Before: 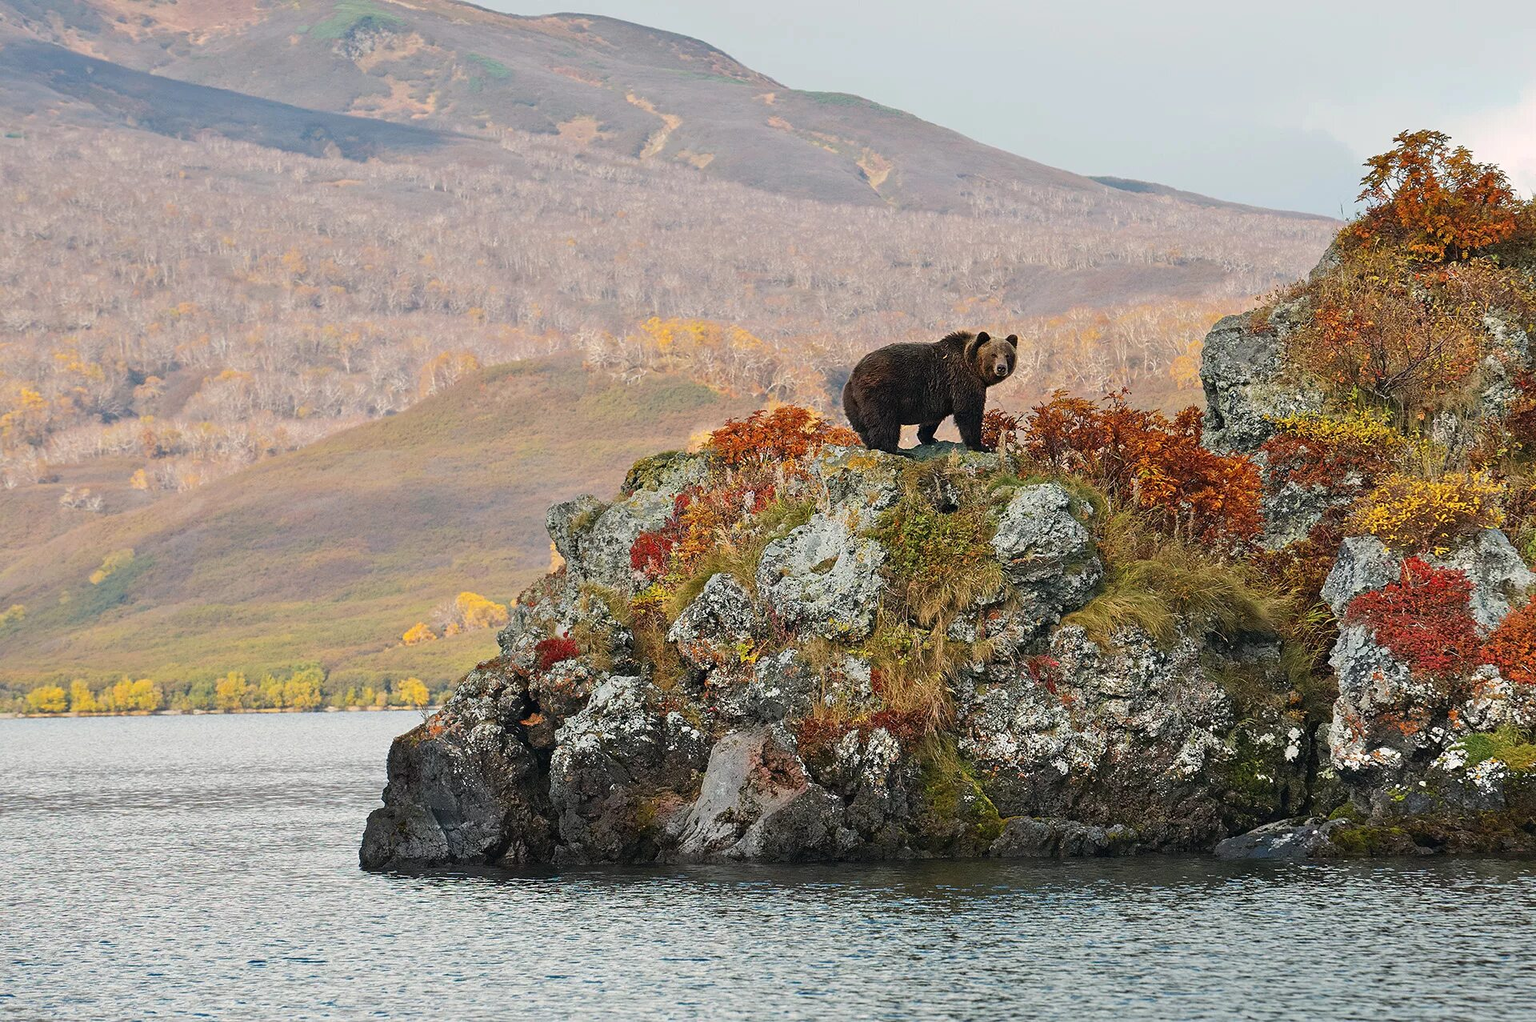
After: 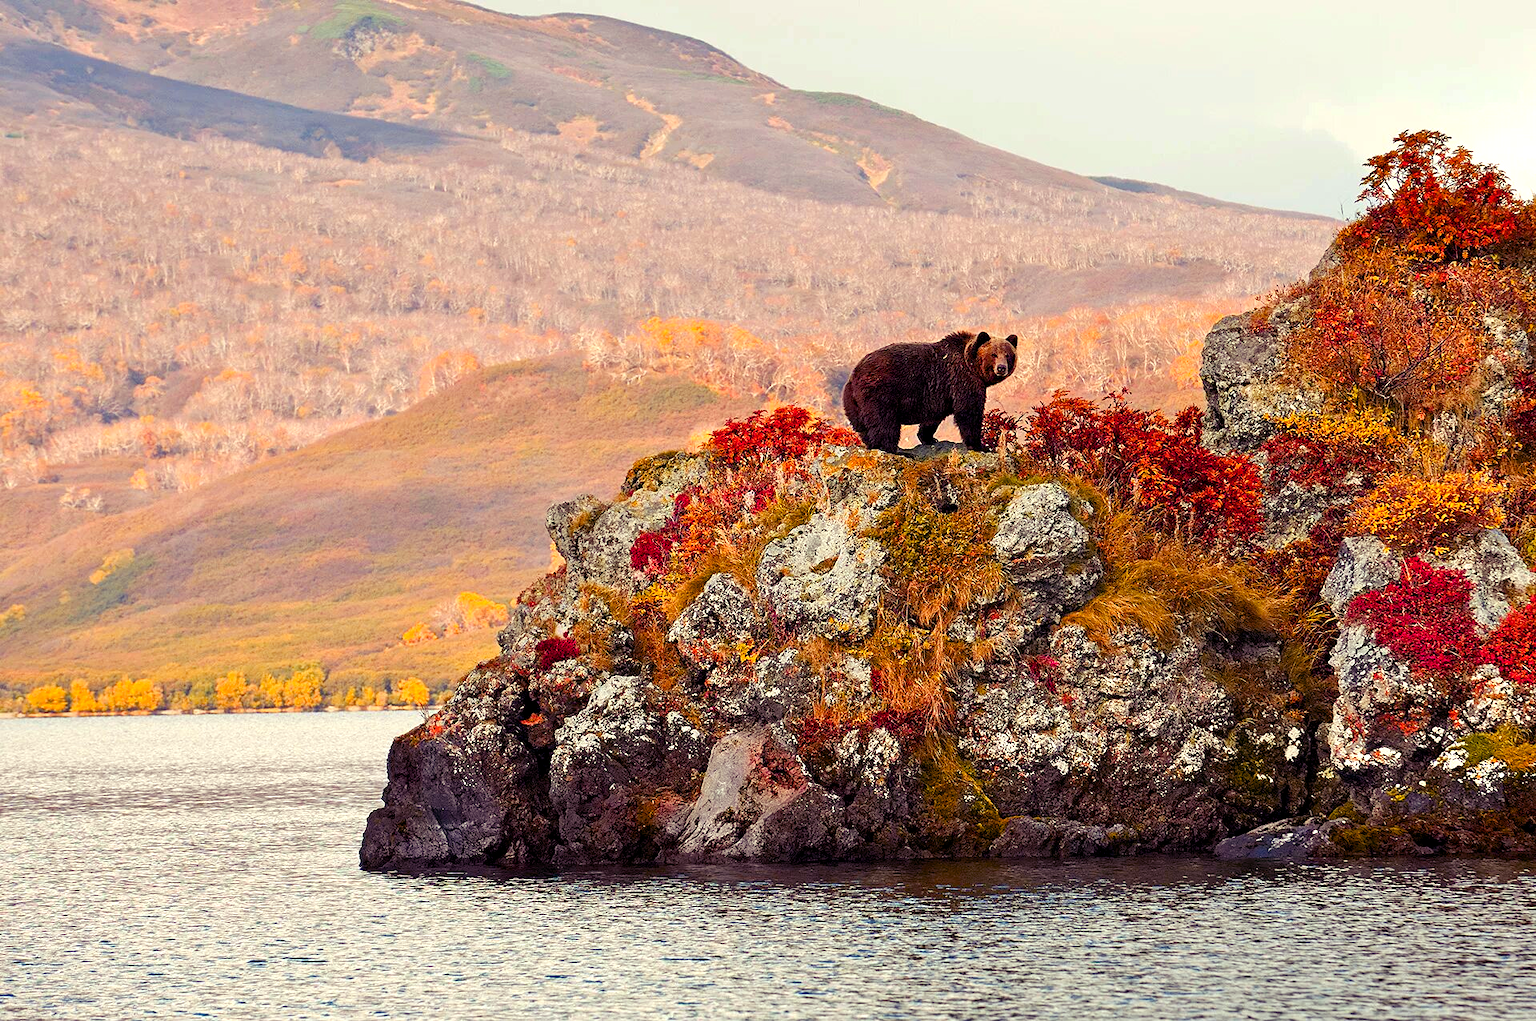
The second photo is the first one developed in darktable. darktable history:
color zones: curves: ch1 [(0.235, 0.558) (0.75, 0.5)]; ch2 [(0.25, 0.462) (0.749, 0.457)], mix 25.94%
color balance rgb: shadows lift › luminance -21.66%, shadows lift › chroma 8.98%, shadows lift › hue 283.37°, power › chroma 1.55%, power › hue 25.59°, highlights gain › luminance 6.08%, highlights gain › chroma 2.55%, highlights gain › hue 90°, global offset › luminance -0.87%, perceptual saturation grading › global saturation 27.49%, perceptual saturation grading › highlights -28.39%, perceptual saturation grading › mid-tones 15.22%, perceptual saturation grading › shadows 33.98%, perceptual brilliance grading › highlights 10%, perceptual brilliance grading › mid-tones 5%
